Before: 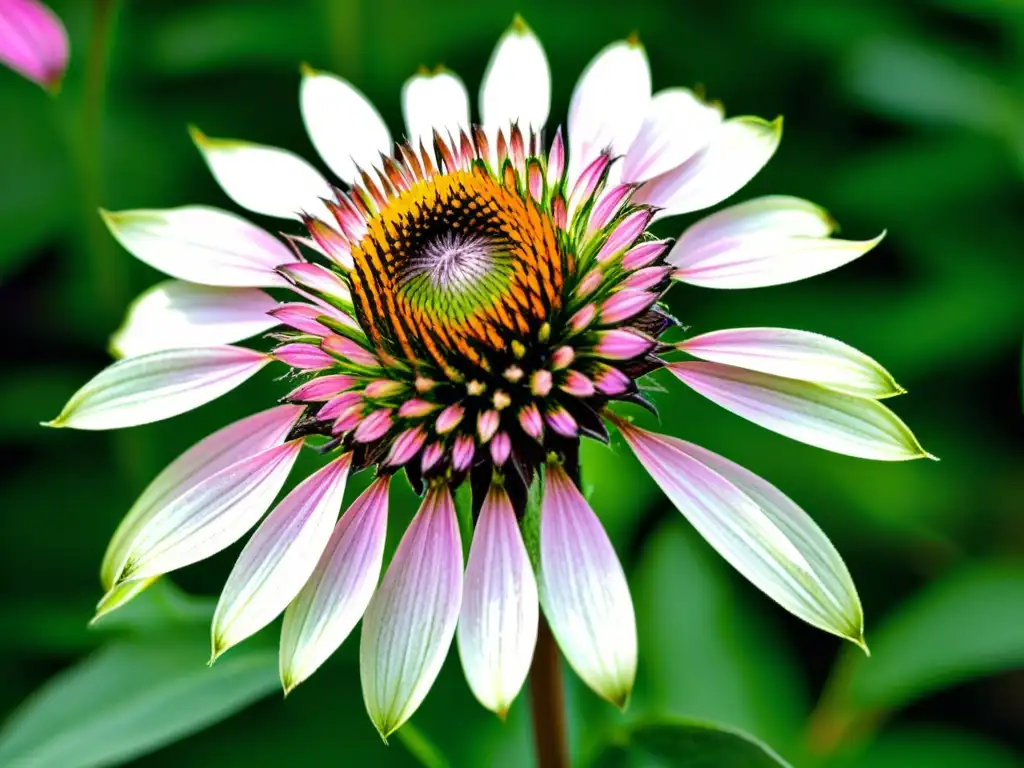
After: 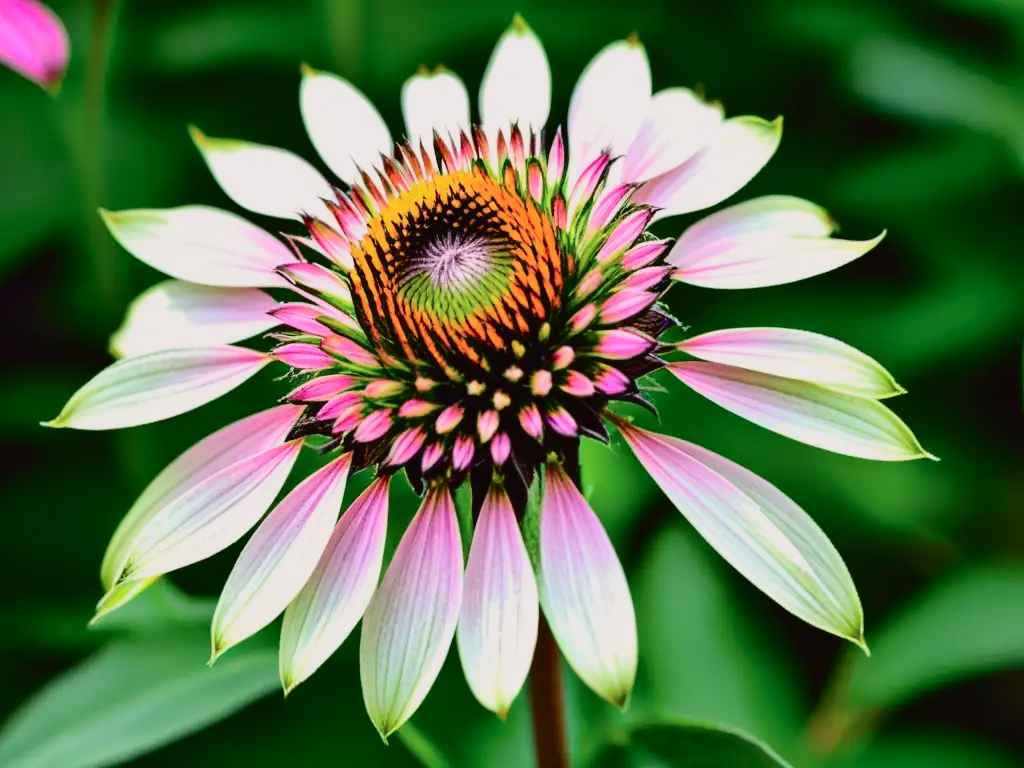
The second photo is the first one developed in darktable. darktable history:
rotate and perspective: automatic cropping original format, crop left 0, crop top 0
tone curve: curves: ch0 [(0, 0.019) (0.204, 0.162) (0.491, 0.519) (0.748, 0.765) (1, 0.919)]; ch1 [(0, 0) (0.179, 0.173) (0.322, 0.32) (0.442, 0.447) (0.496, 0.504) (0.566, 0.585) (0.761, 0.803) (1, 1)]; ch2 [(0, 0) (0.434, 0.447) (0.483, 0.487) (0.555, 0.563) (0.697, 0.68) (1, 1)], color space Lab, independent channels, preserve colors none
